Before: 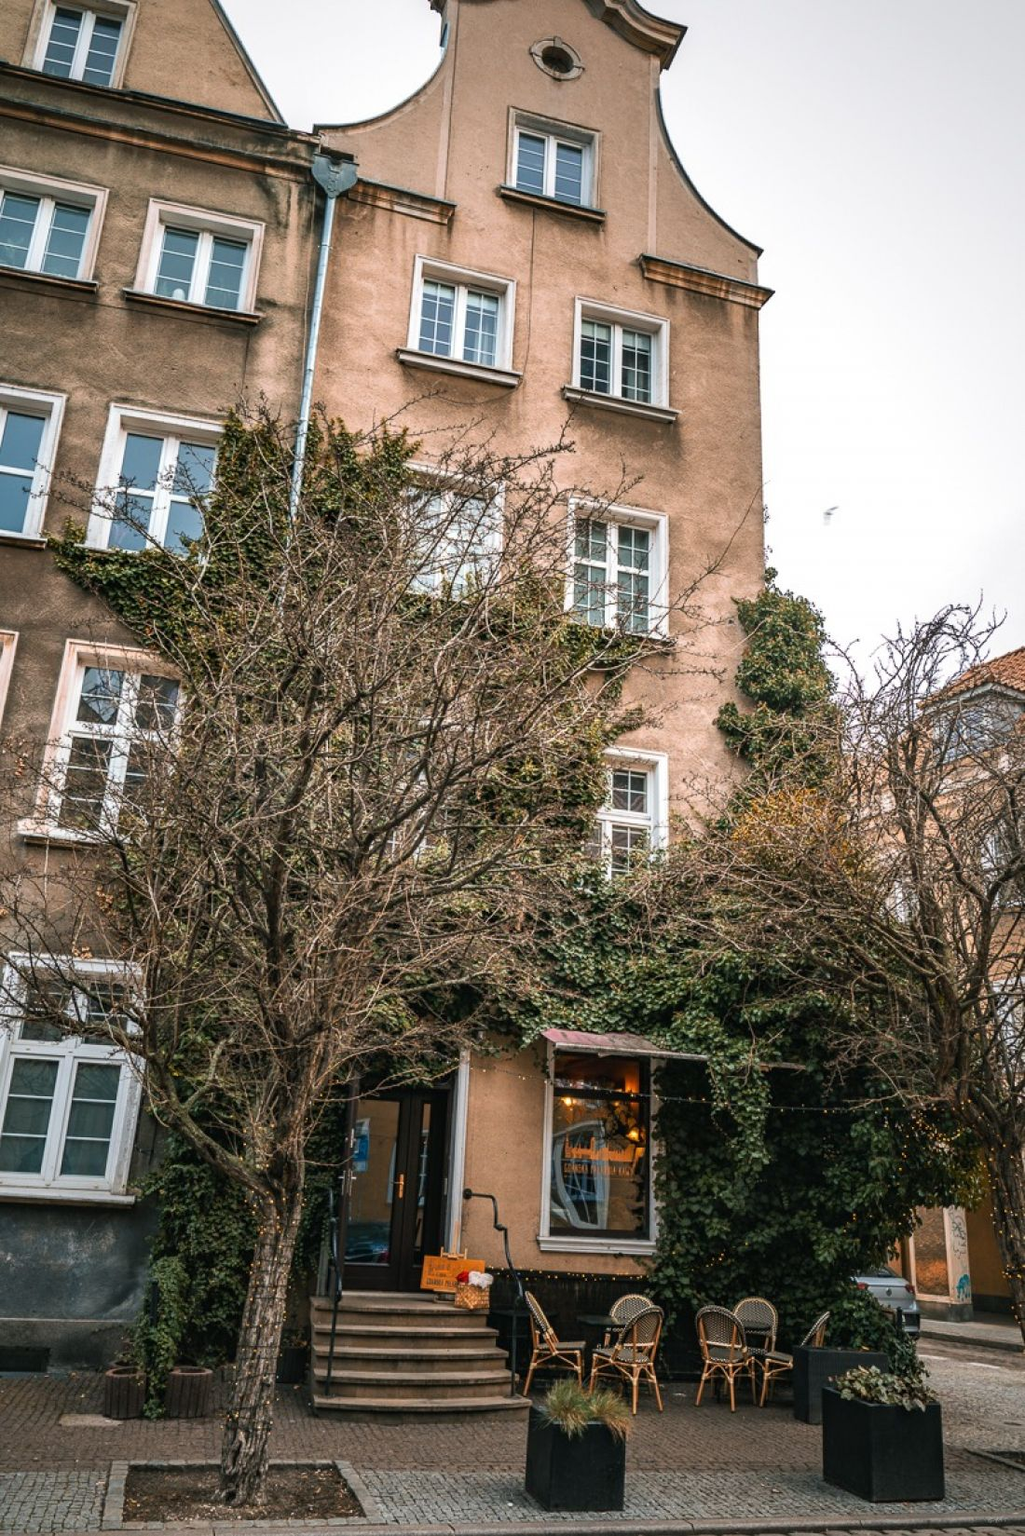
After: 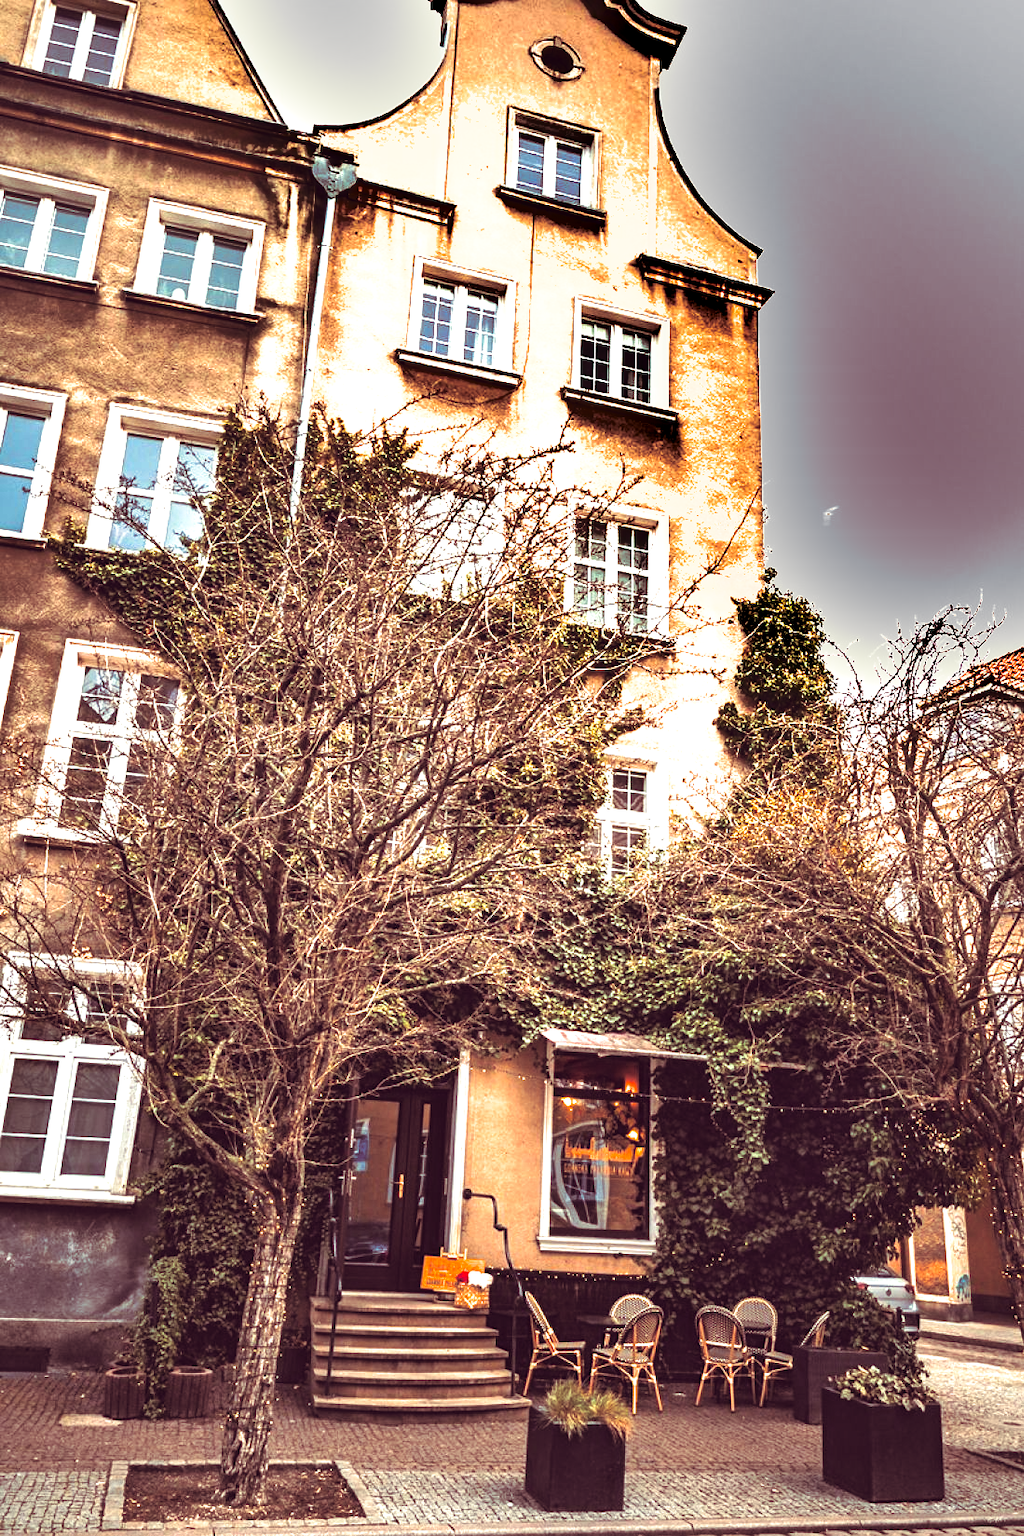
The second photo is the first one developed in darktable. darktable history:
color calibration: output colorfulness [0, 0.315, 0, 0], x 0.341, y 0.355, temperature 5166 K
split-toning: on, module defaults
exposure: black level correction 0, exposure 1.173 EV, compensate exposure bias true, compensate highlight preservation false
color balance: lift [1.001, 0.997, 0.99, 1.01], gamma [1.007, 1, 0.975, 1.025], gain [1, 1.065, 1.052, 0.935], contrast 13.25%
white balance: emerald 1
shadows and highlights: white point adjustment 0.05, highlights color adjustment 55.9%, soften with gaussian
